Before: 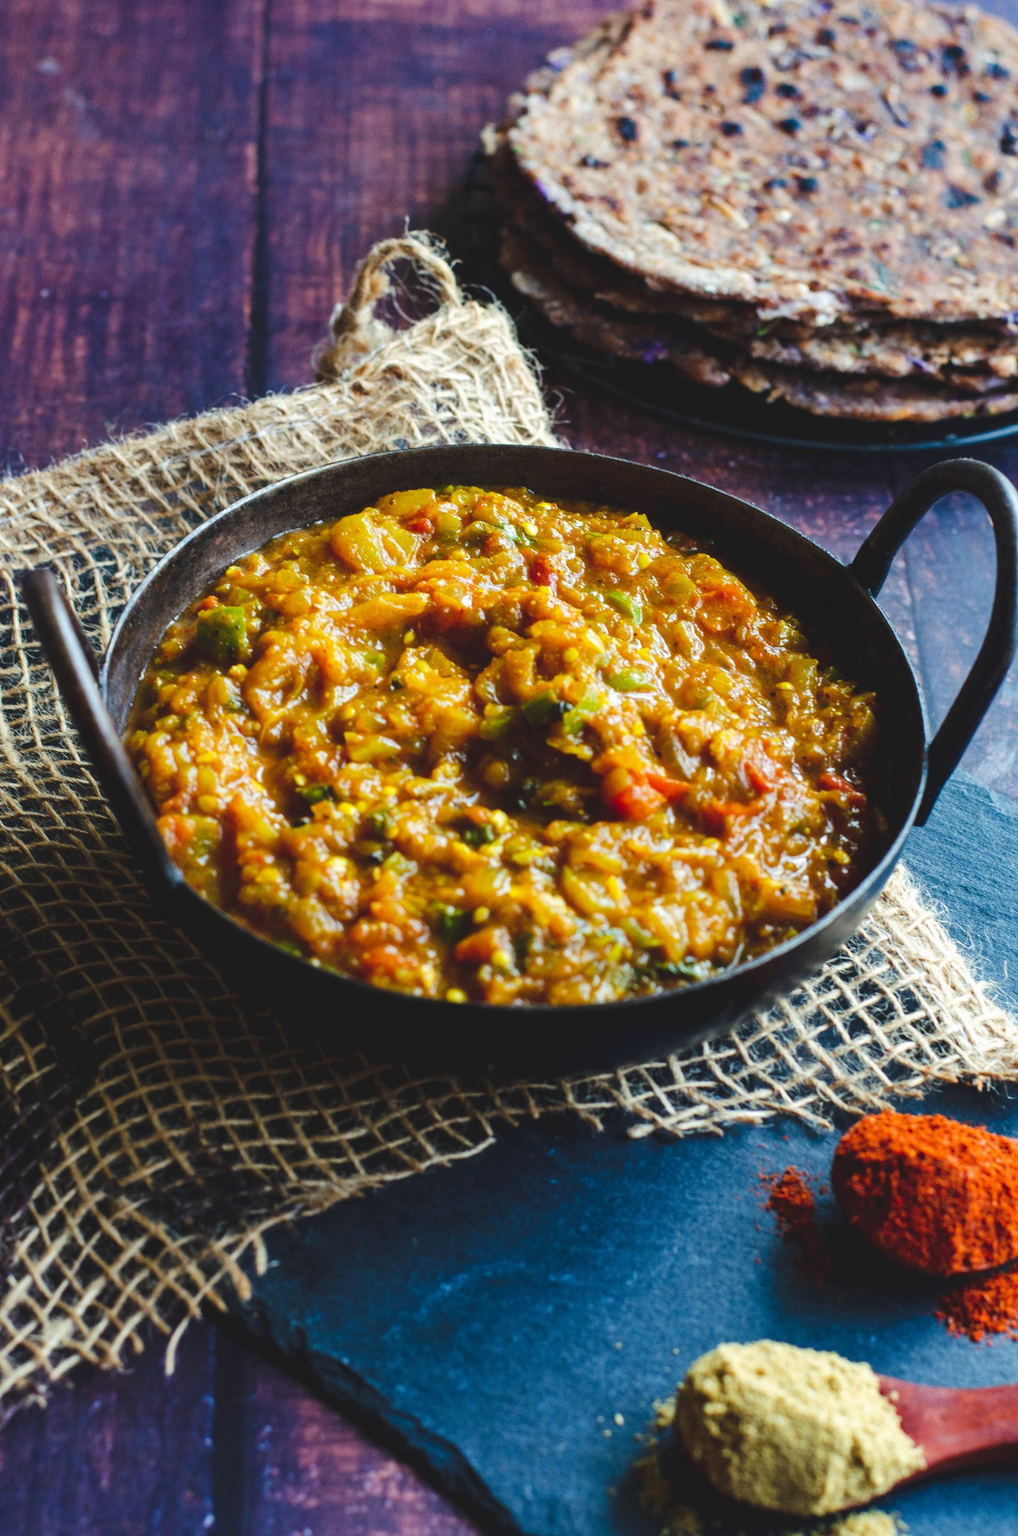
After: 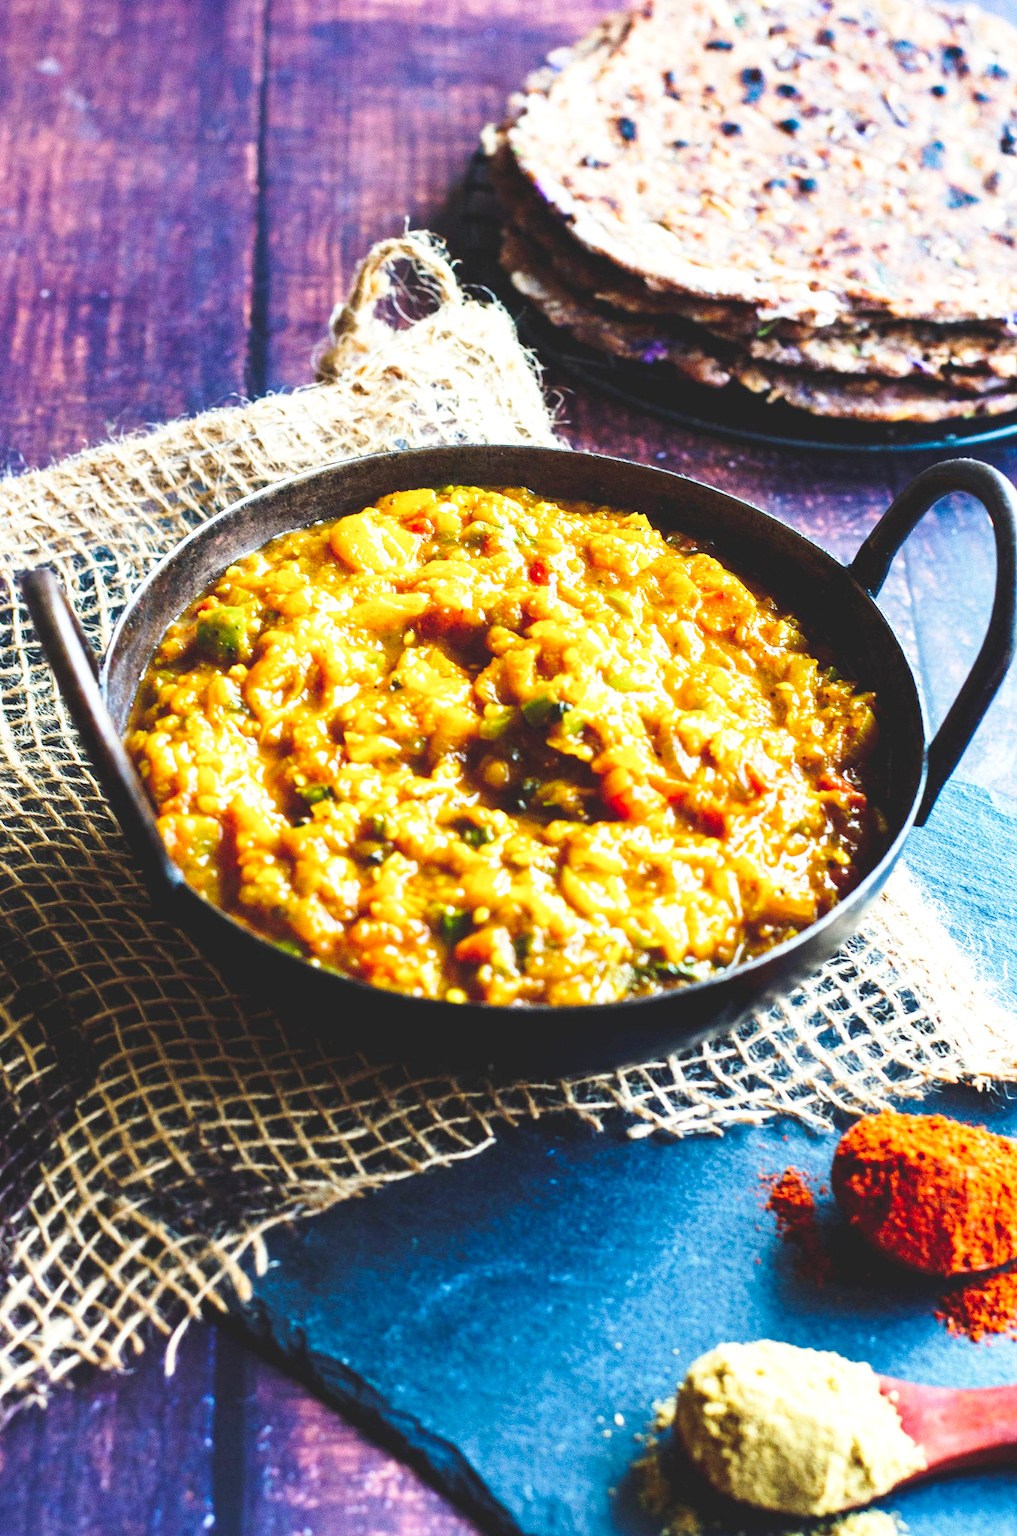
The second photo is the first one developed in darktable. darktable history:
exposure: black level correction 0, exposure 0.7 EV, compensate exposure bias true, compensate highlight preservation false
base curve: curves: ch0 [(0, 0) (0.028, 0.03) (0.121, 0.232) (0.46, 0.748) (0.859, 0.968) (1, 1)], preserve colors none
